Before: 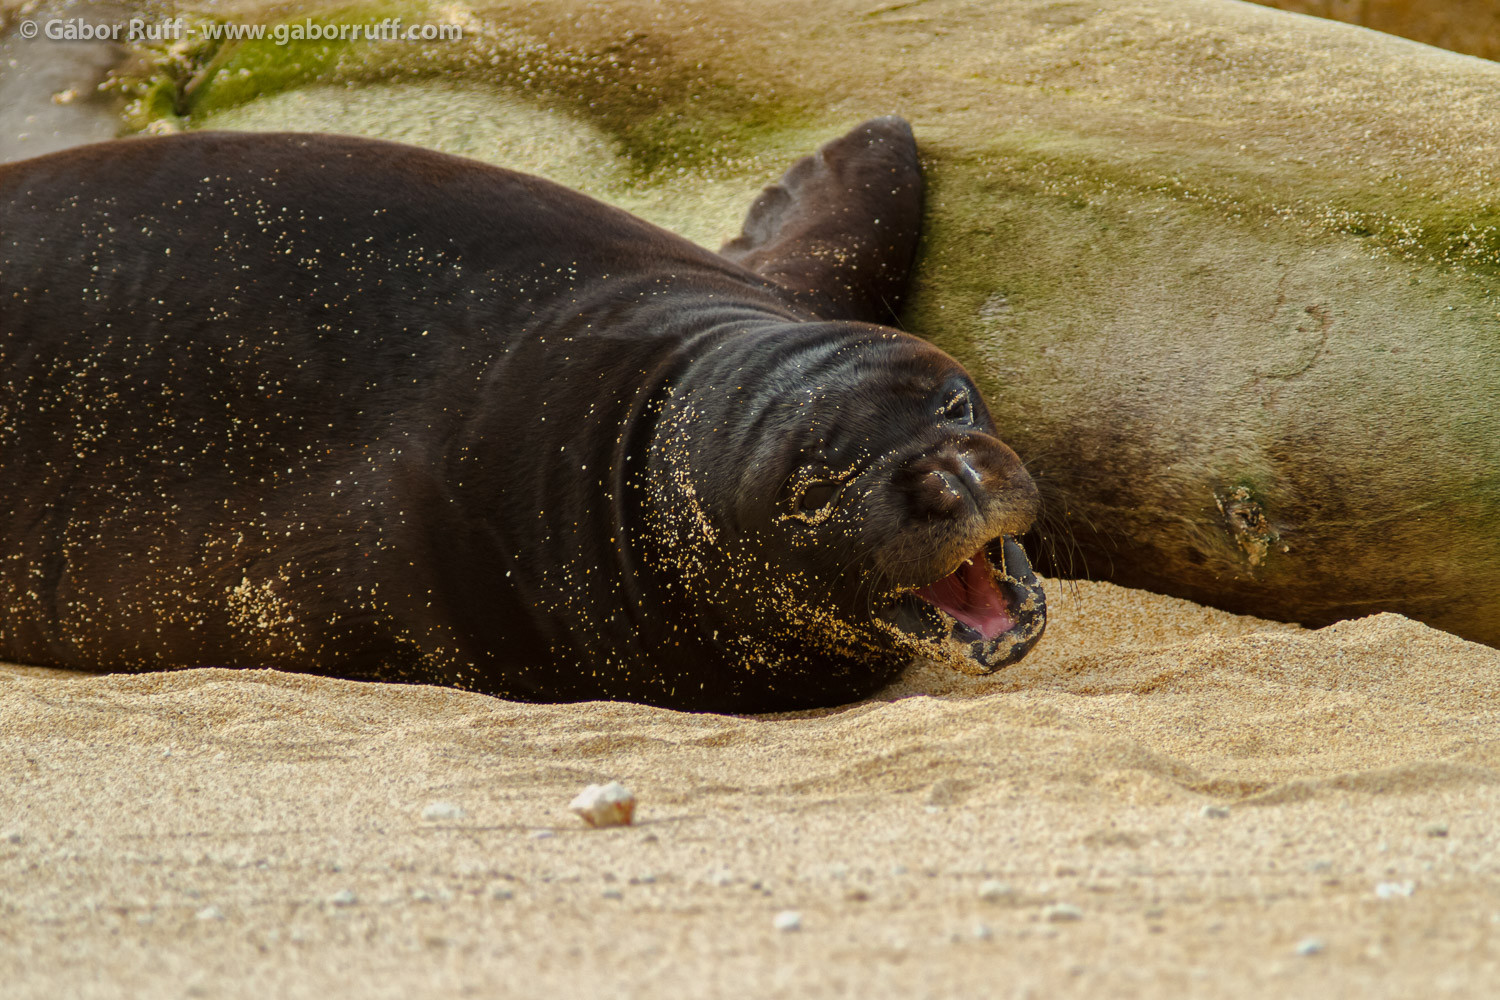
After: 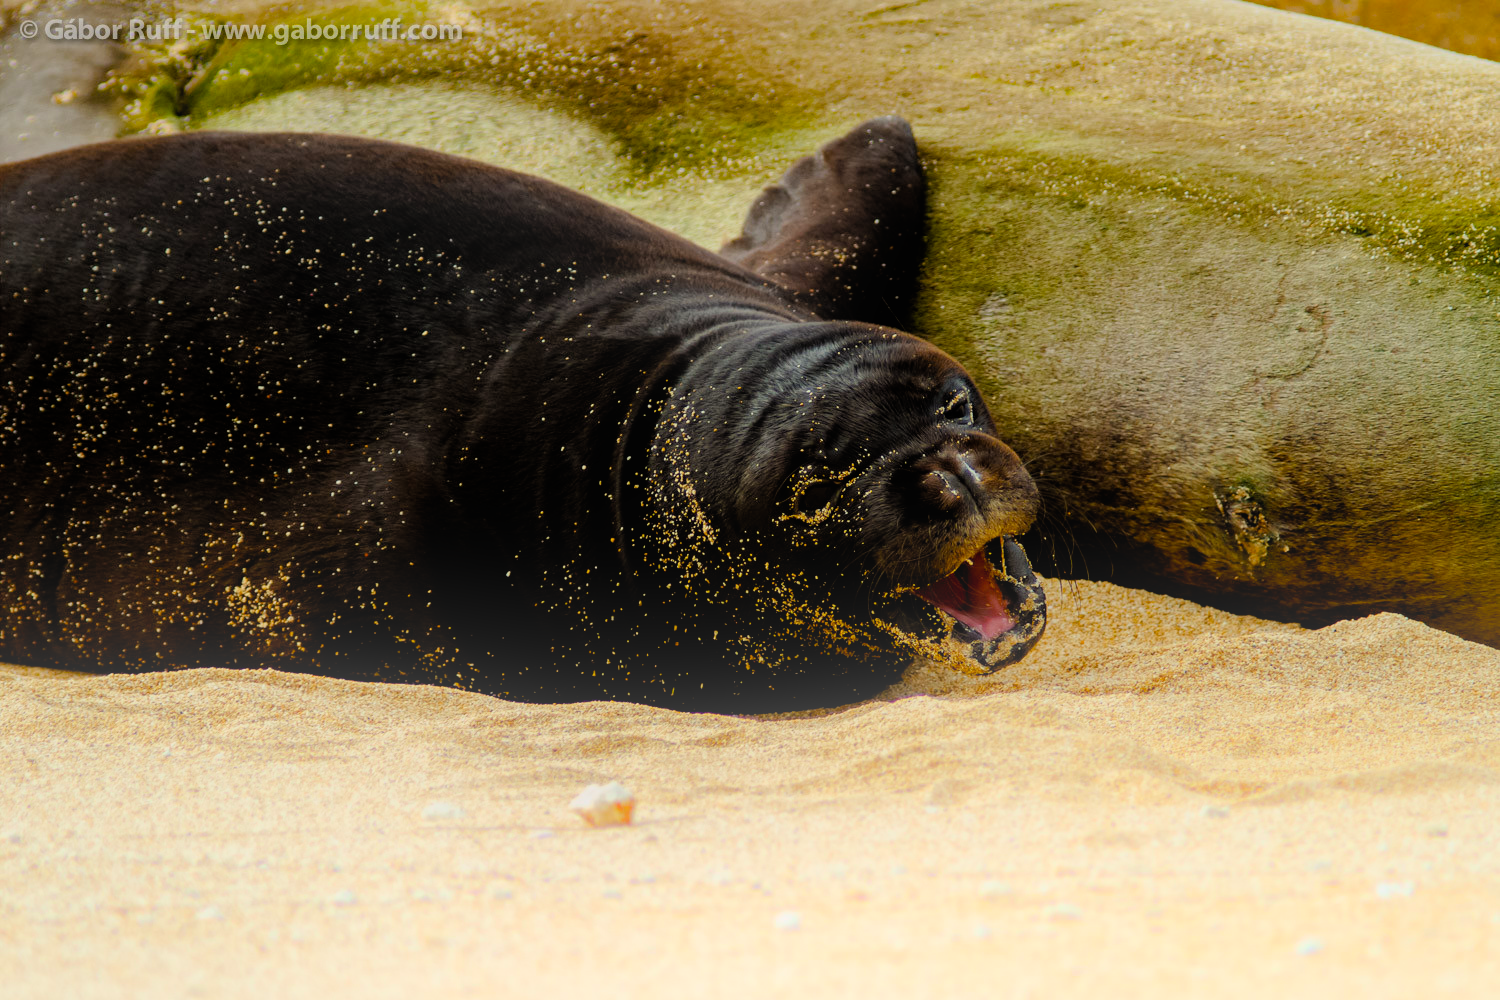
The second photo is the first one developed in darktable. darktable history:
filmic rgb: black relative exposure -7.75 EV, white relative exposure 4.4 EV, threshold 3 EV, target black luminance 0%, hardness 3.76, latitude 50.51%, contrast 1.074, highlights saturation mix 10%, shadows ↔ highlights balance -0.22%, color science v4 (2020), enable highlight reconstruction true
bloom: threshold 82.5%, strength 16.25%
